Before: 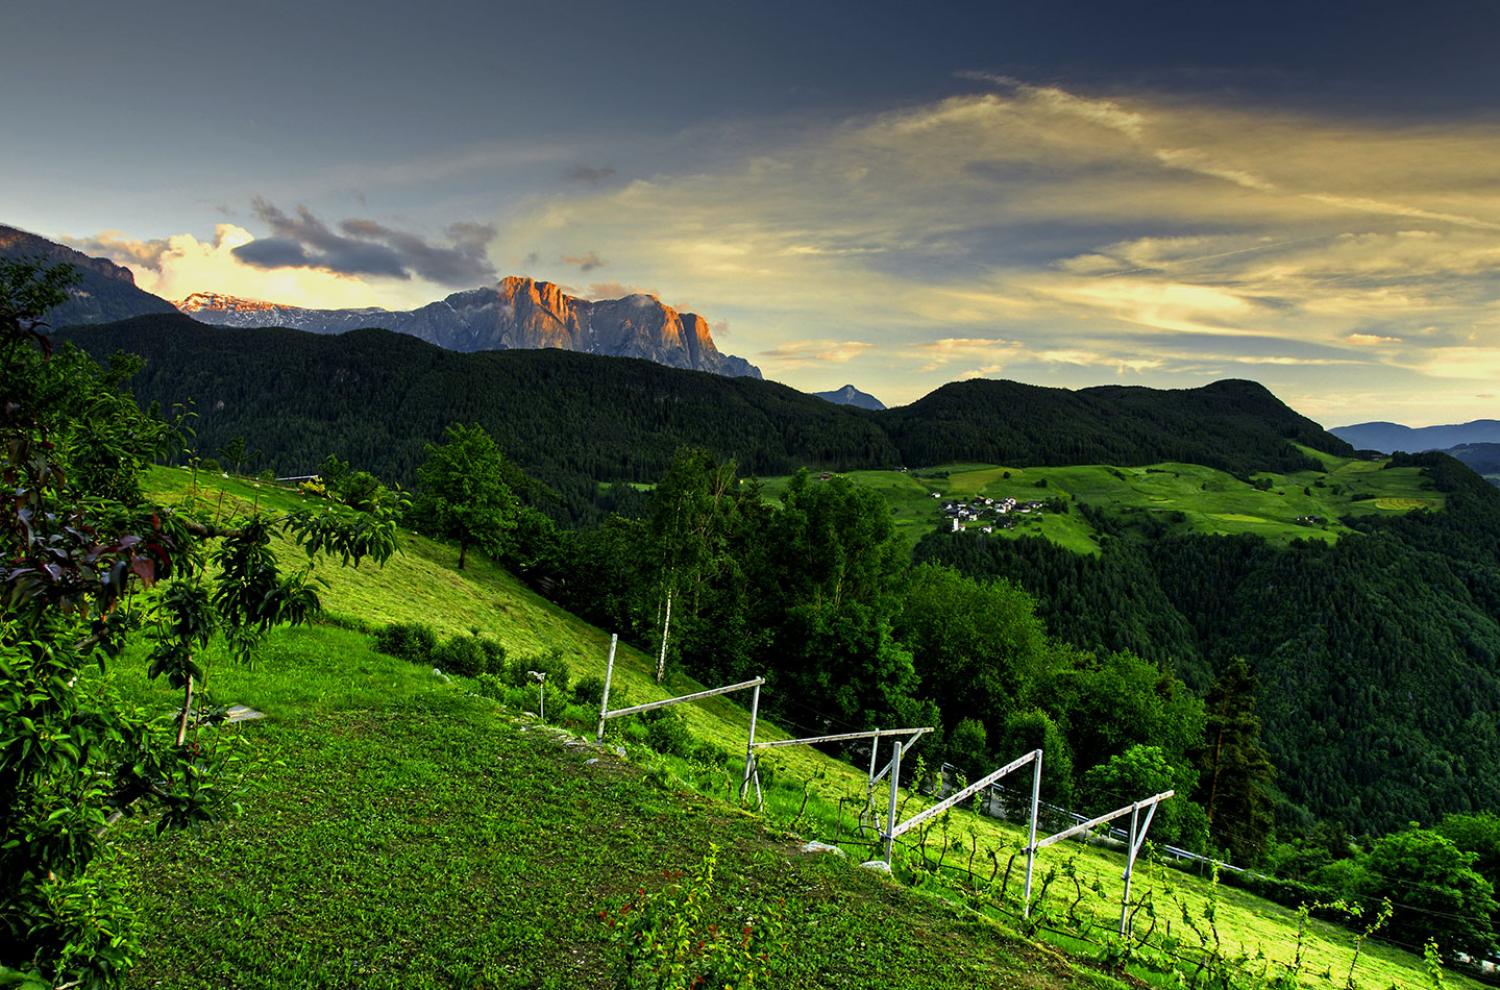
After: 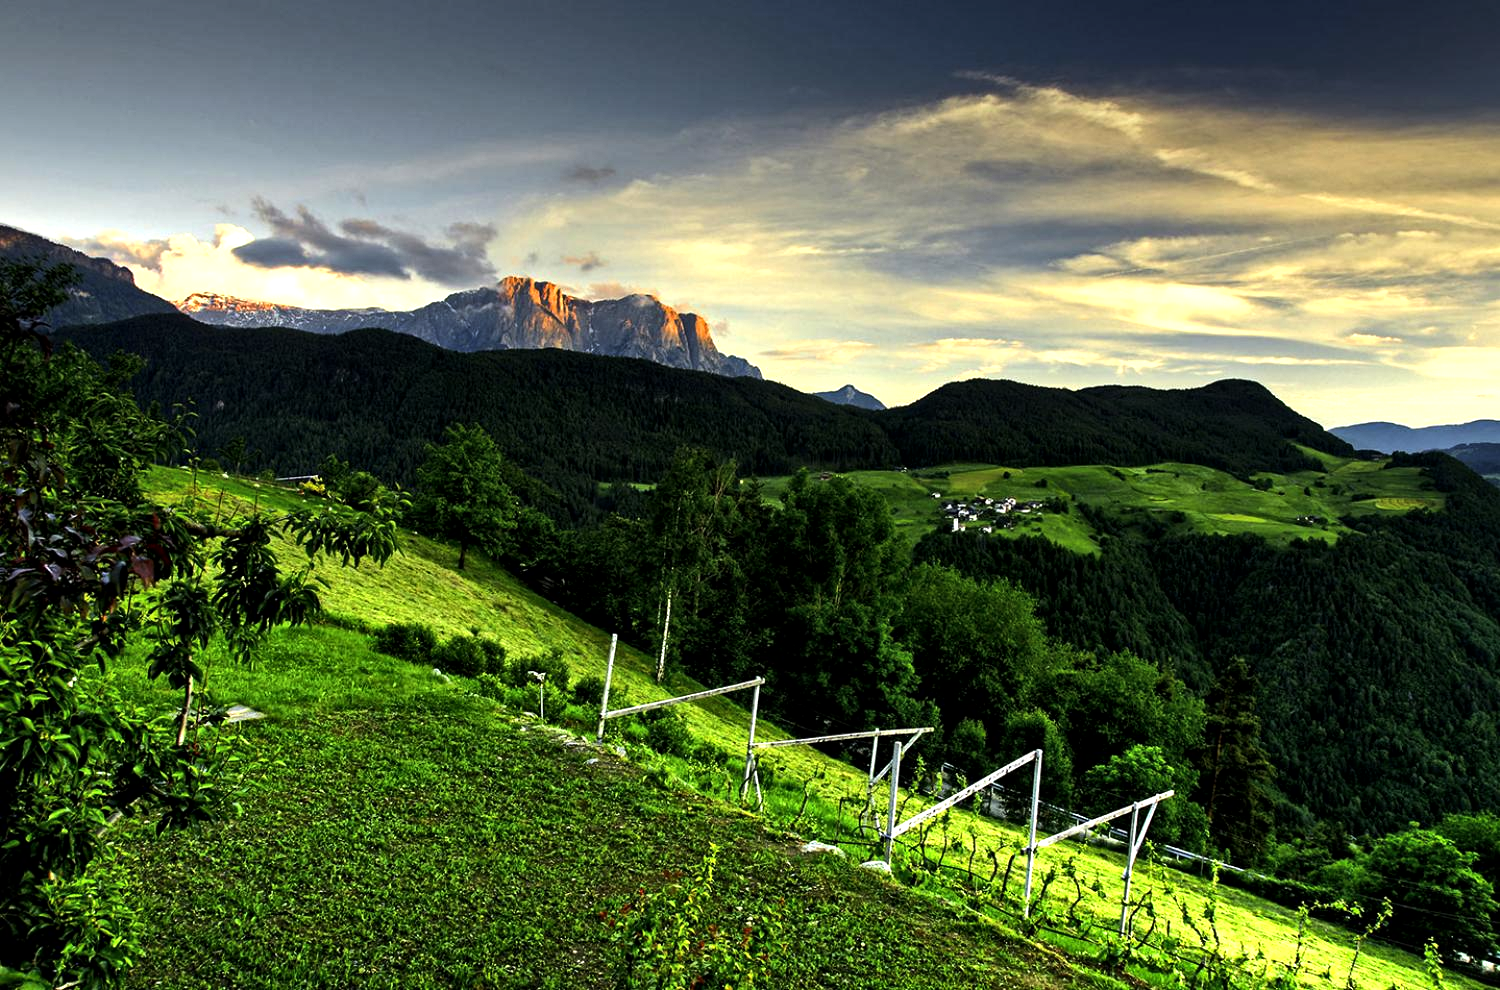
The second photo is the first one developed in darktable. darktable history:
local contrast: mode bilateral grid, contrast 20, coarseness 50, detail 130%, midtone range 0.2
tone equalizer: -8 EV -0.75 EV, -7 EV -0.7 EV, -6 EV -0.6 EV, -5 EV -0.4 EV, -3 EV 0.4 EV, -2 EV 0.6 EV, -1 EV 0.7 EV, +0 EV 0.75 EV, edges refinement/feathering 500, mask exposure compensation -1.57 EV, preserve details no
